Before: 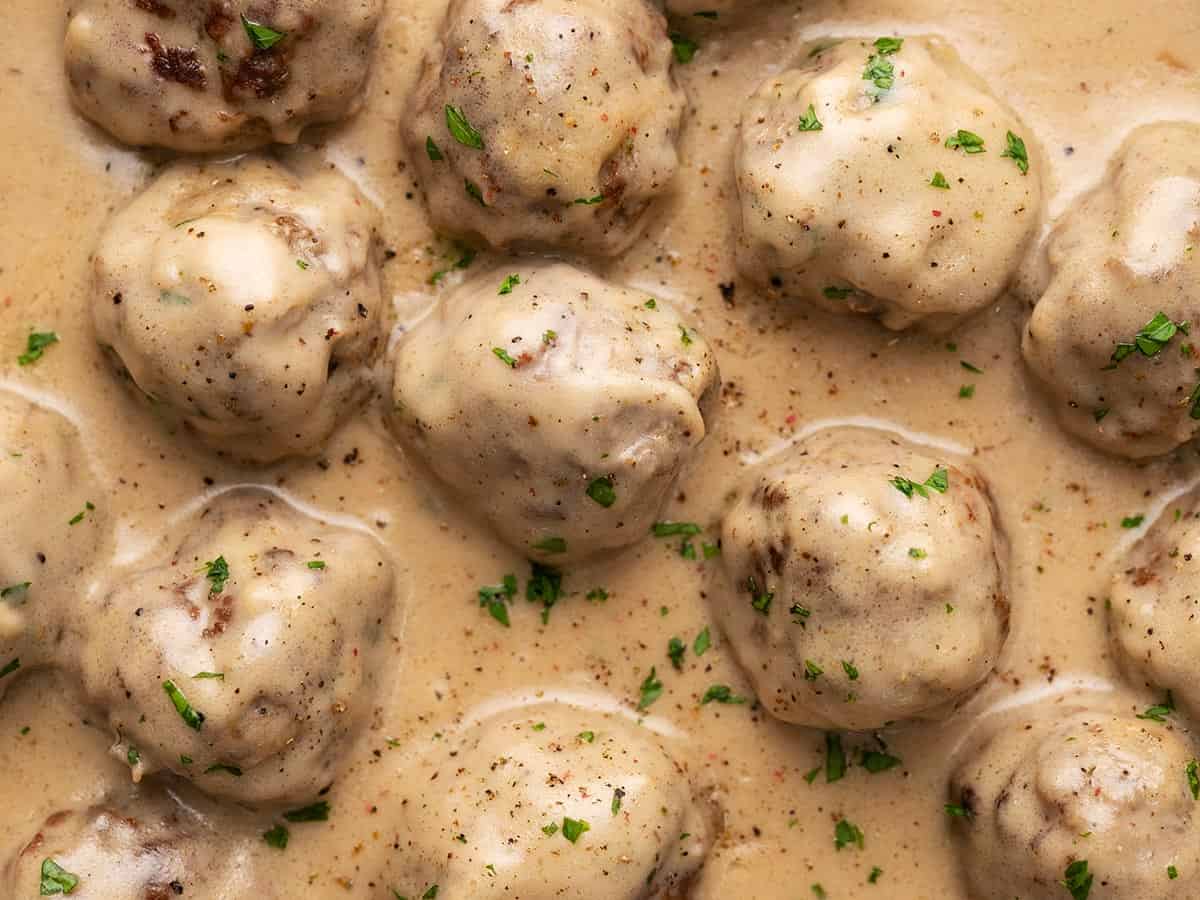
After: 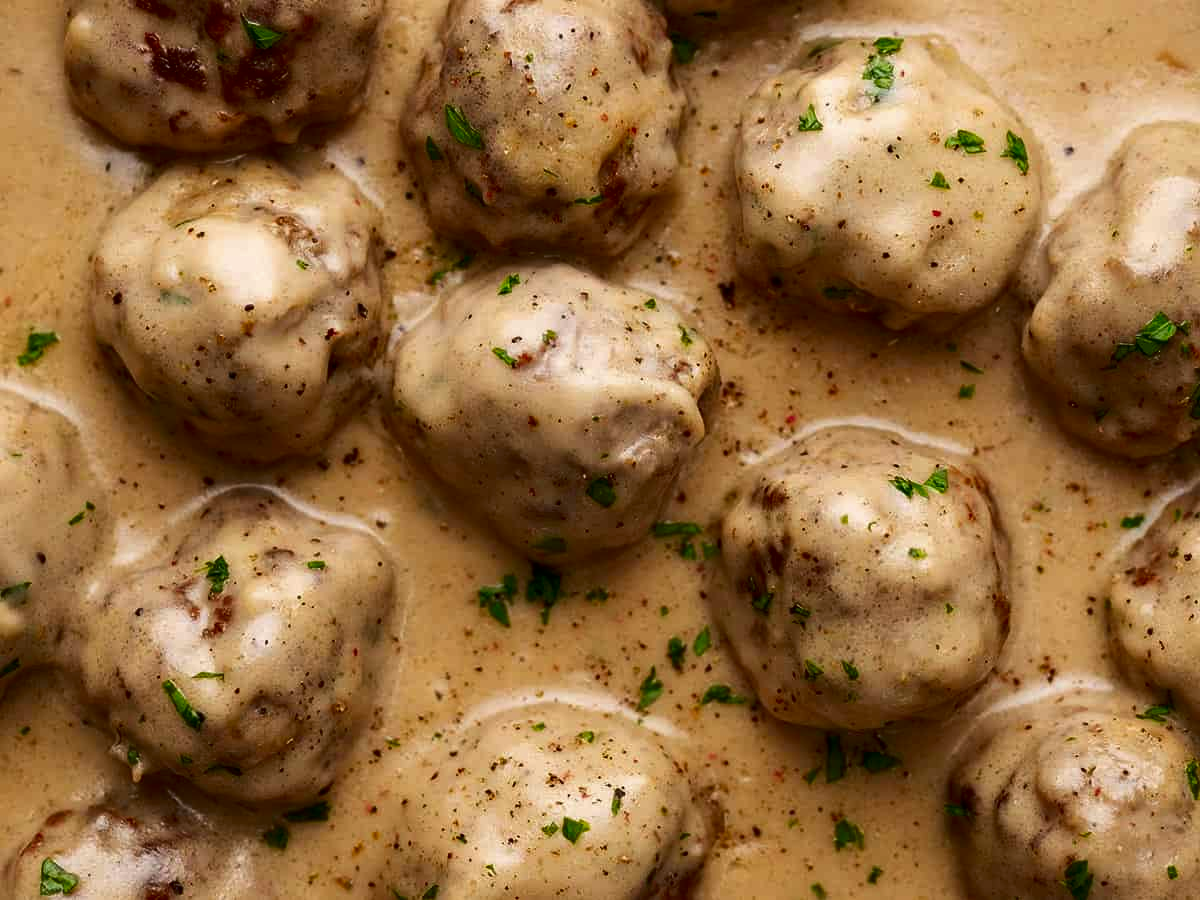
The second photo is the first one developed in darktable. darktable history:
contrast brightness saturation: contrast 0.097, brightness -0.279, saturation 0.139
